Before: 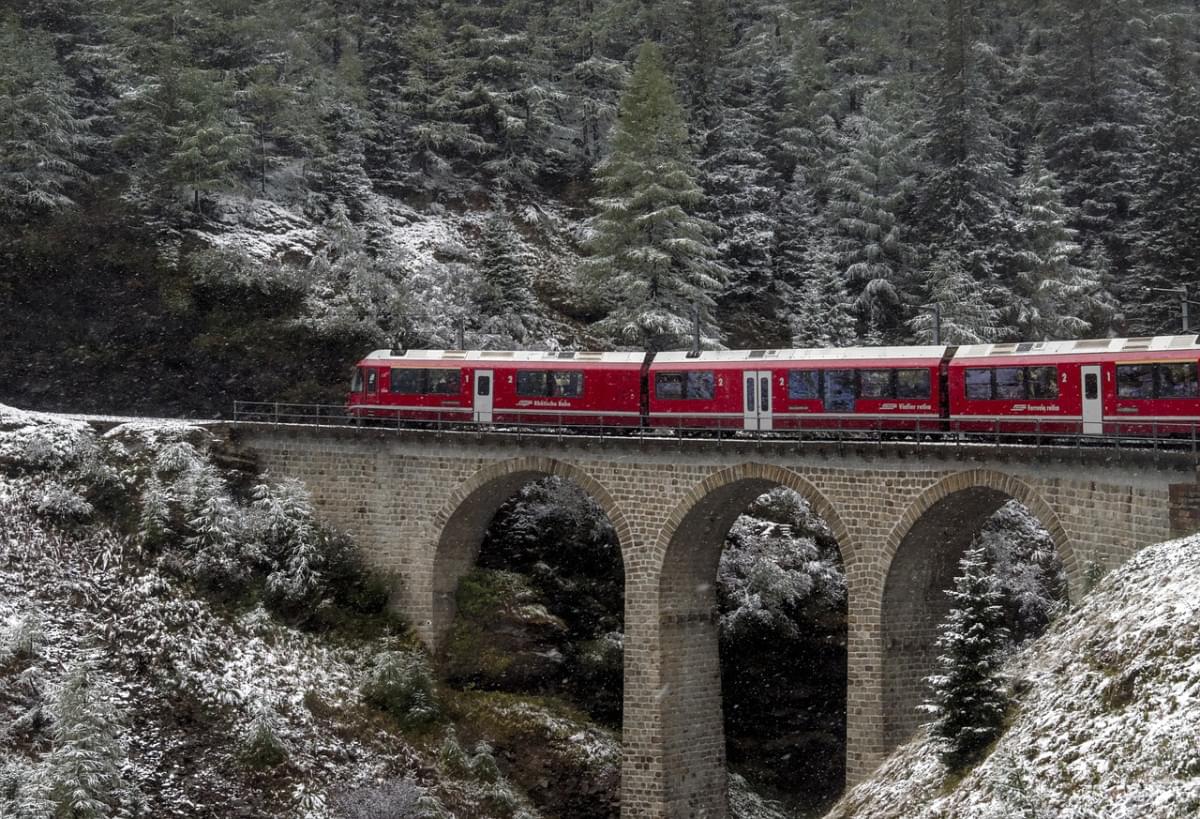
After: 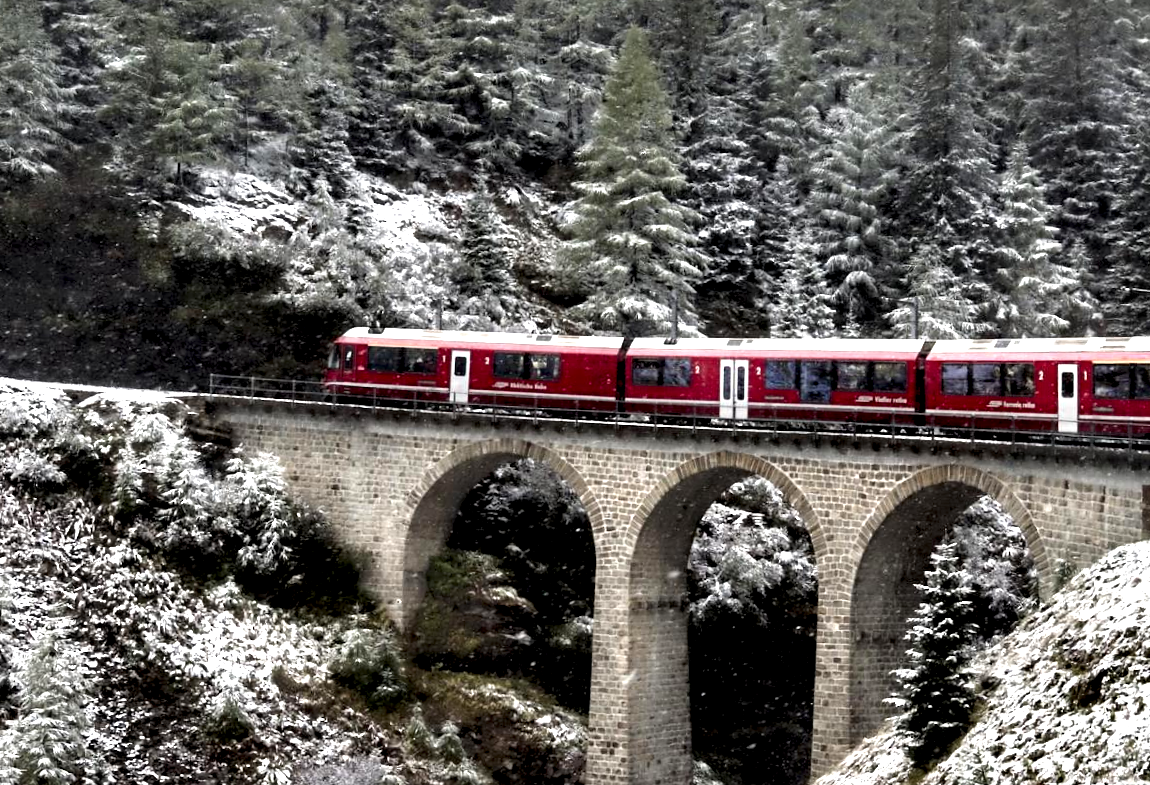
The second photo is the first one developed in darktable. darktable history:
exposure: exposure 0.6 EV, compensate highlight preservation false
contrast equalizer: y [[0.783, 0.666, 0.575, 0.77, 0.556, 0.501], [0.5 ×6], [0.5 ×6], [0, 0.02, 0.272, 0.399, 0.062, 0], [0 ×6]]
crop and rotate: angle -1.69°
rgb curve: mode RGB, independent channels
